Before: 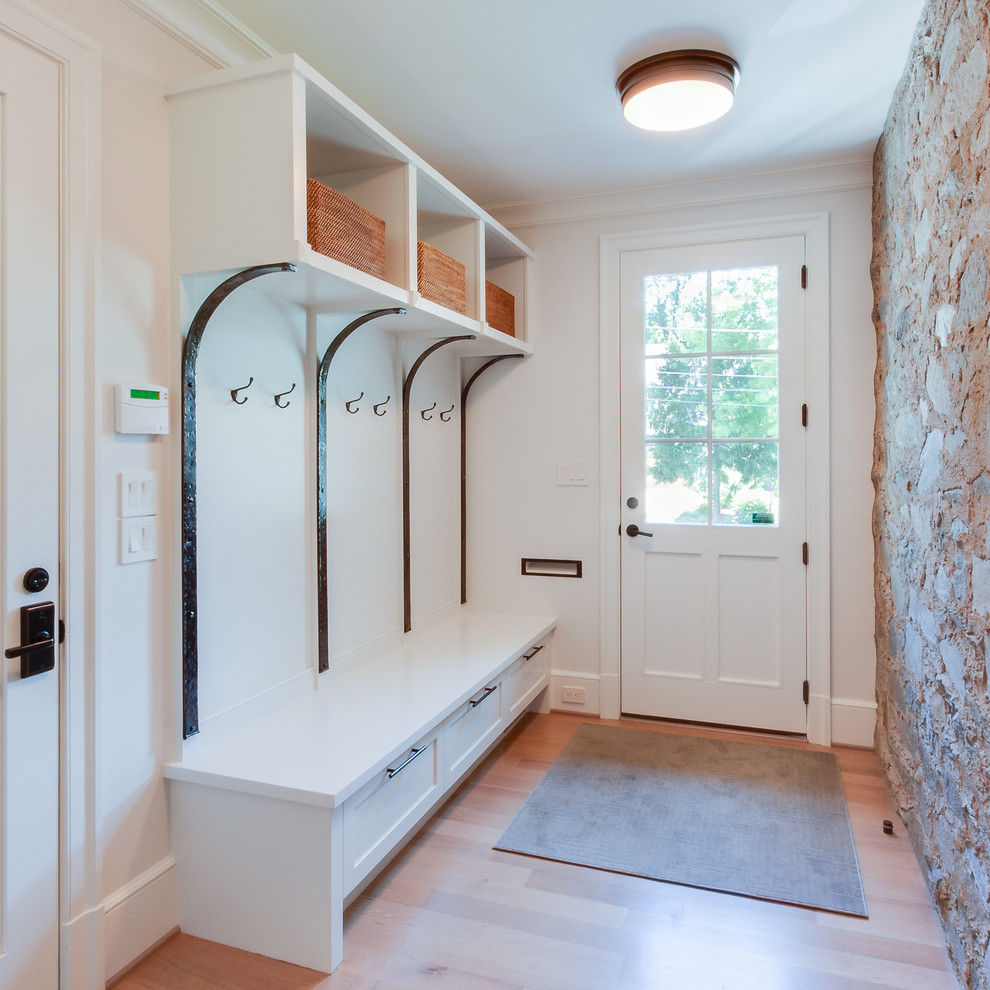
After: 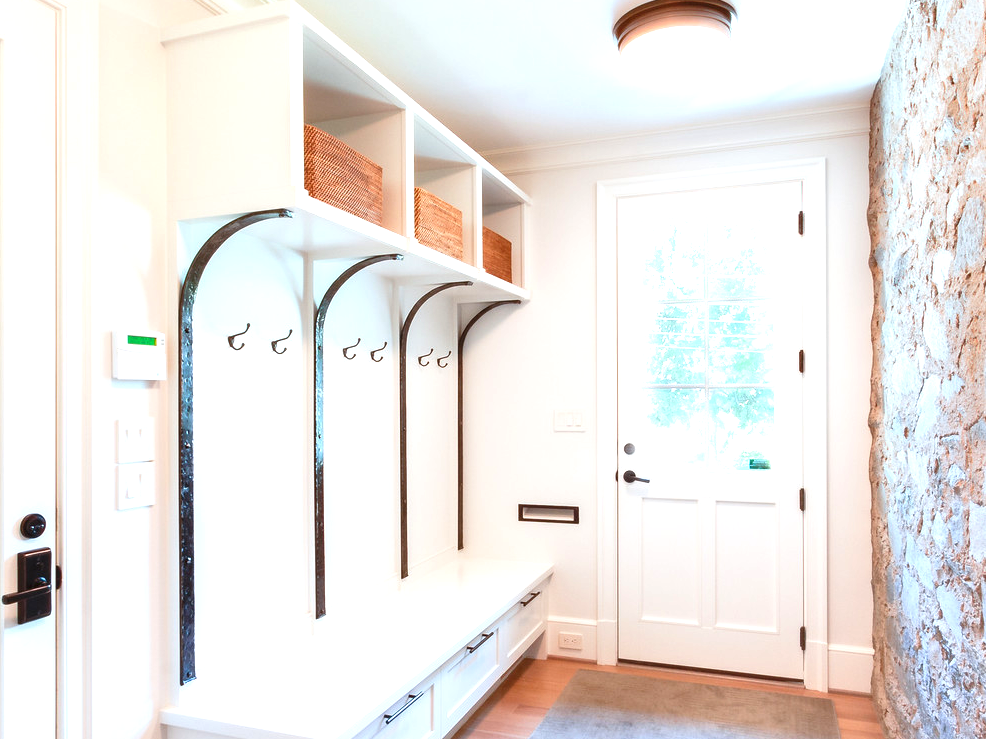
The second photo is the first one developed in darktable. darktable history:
exposure: black level correction 0, exposure 1.001 EV, compensate exposure bias true, compensate highlight preservation false
crop: left 0.319%, top 5.536%, bottom 19.801%
